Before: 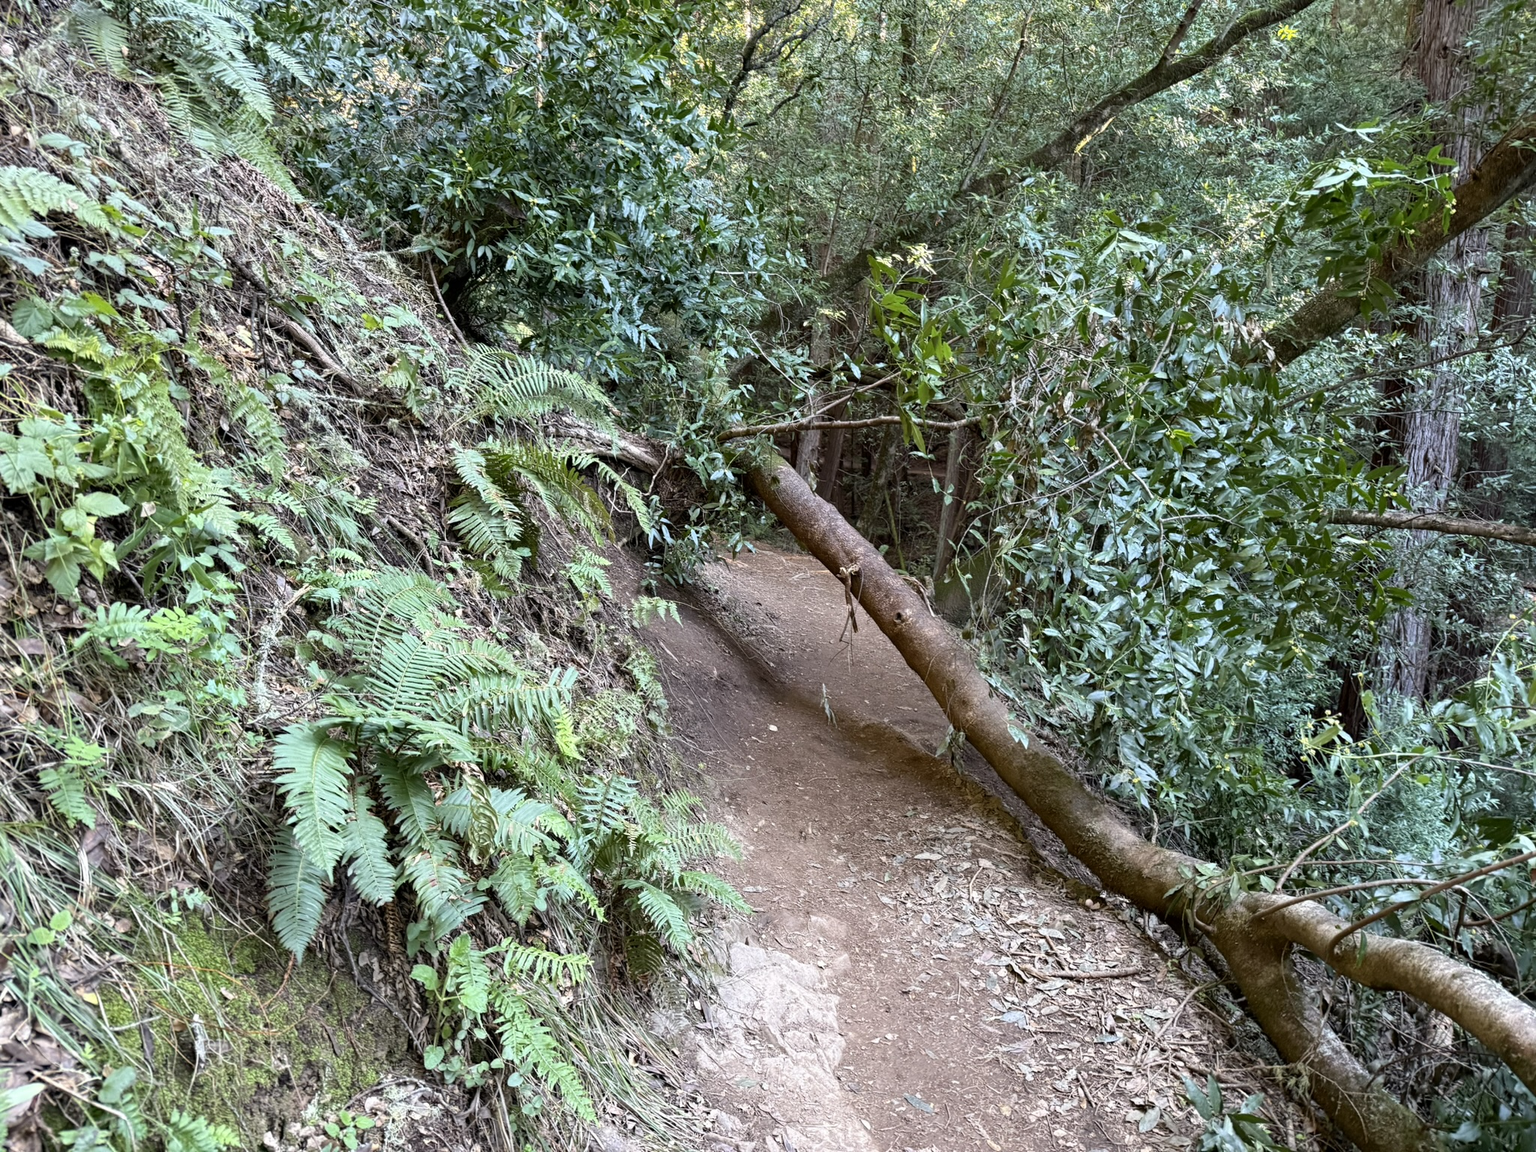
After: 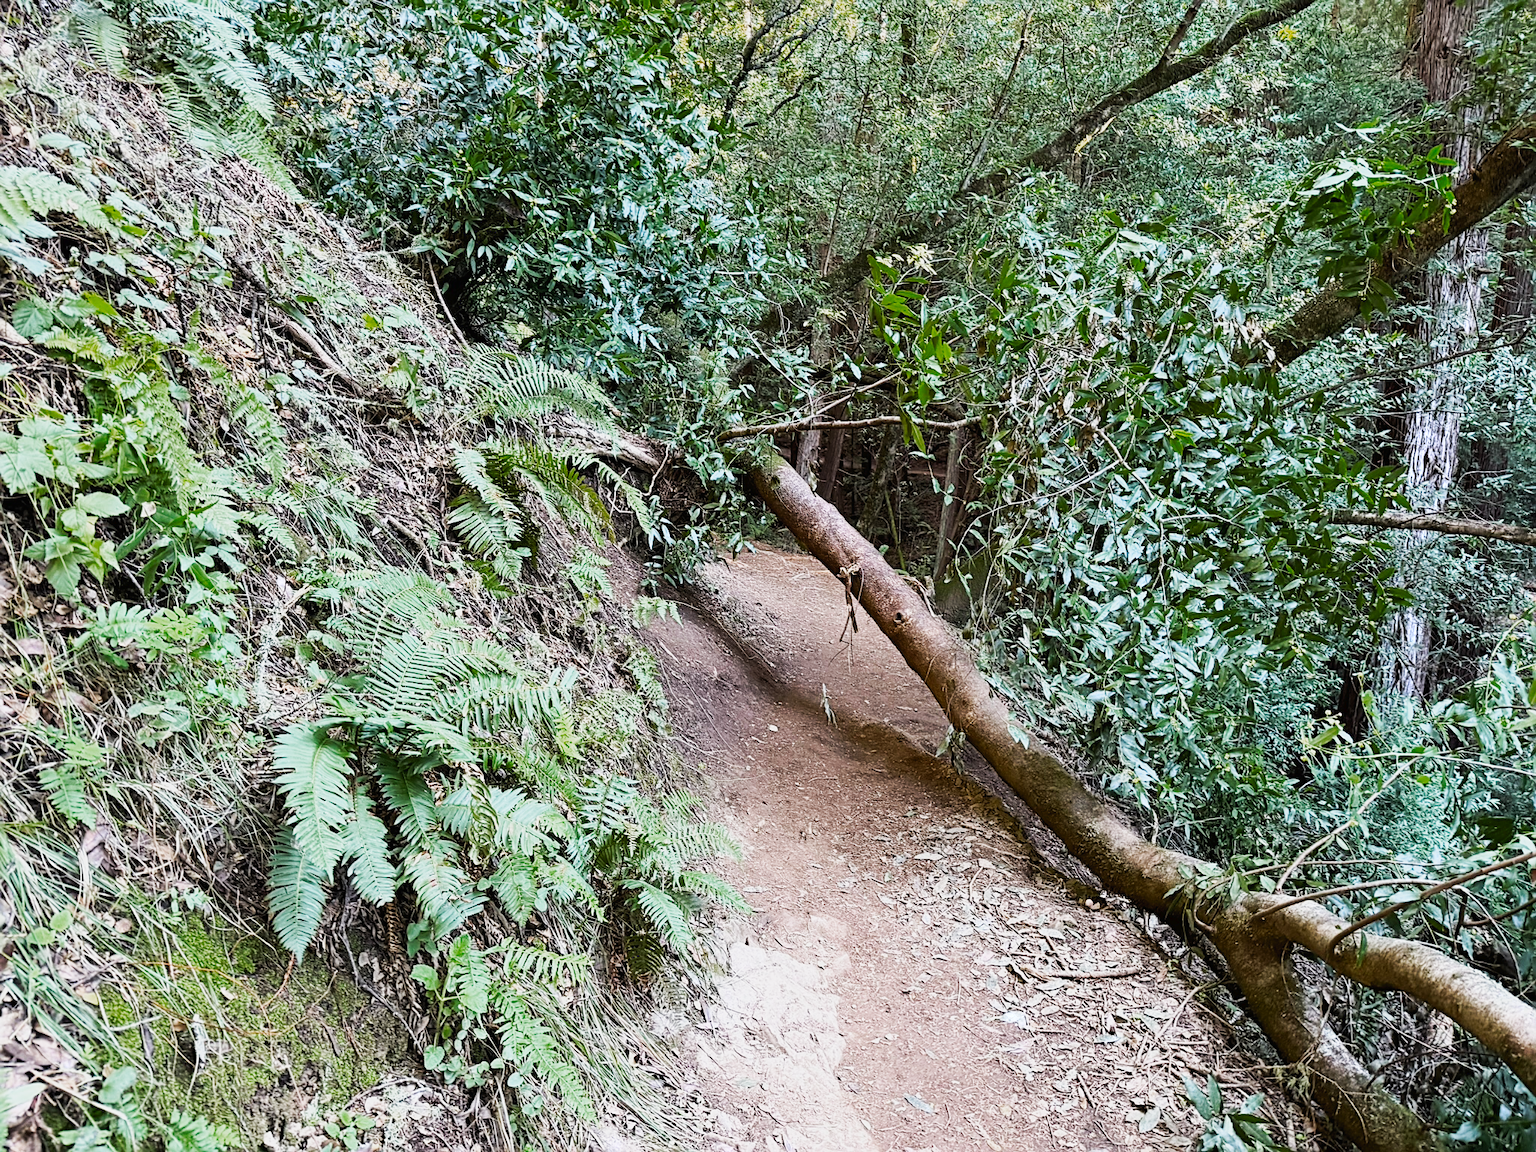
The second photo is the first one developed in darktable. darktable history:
color zones: curves: ch0 [(0.203, 0.433) (0.607, 0.517) (0.697, 0.696) (0.705, 0.897)]
filmic rgb: black relative exposure -16 EV, white relative exposure 4.97 EV, hardness 6.25
tone curve: curves: ch0 [(0, 0) (0.003, 0.017) (0.011, 0.018) (0.025, 0.03) (0.044, 0.051) (0.069, 0.075) (0.1, 0.104) (0.136, 0.138) (0.177, 0.183) (0.224, 0.237) (0.277, 0.294) (0.335, 0.361) (0.399, 0.446) (0.468, 0.552) (0.543, 0.66) (0.623, 0.753) (0.709, 0.843) (0.801, 0.912) (0.898, 0.962) (1, 1)], preserve colors none
sharpen: on, module defaults
